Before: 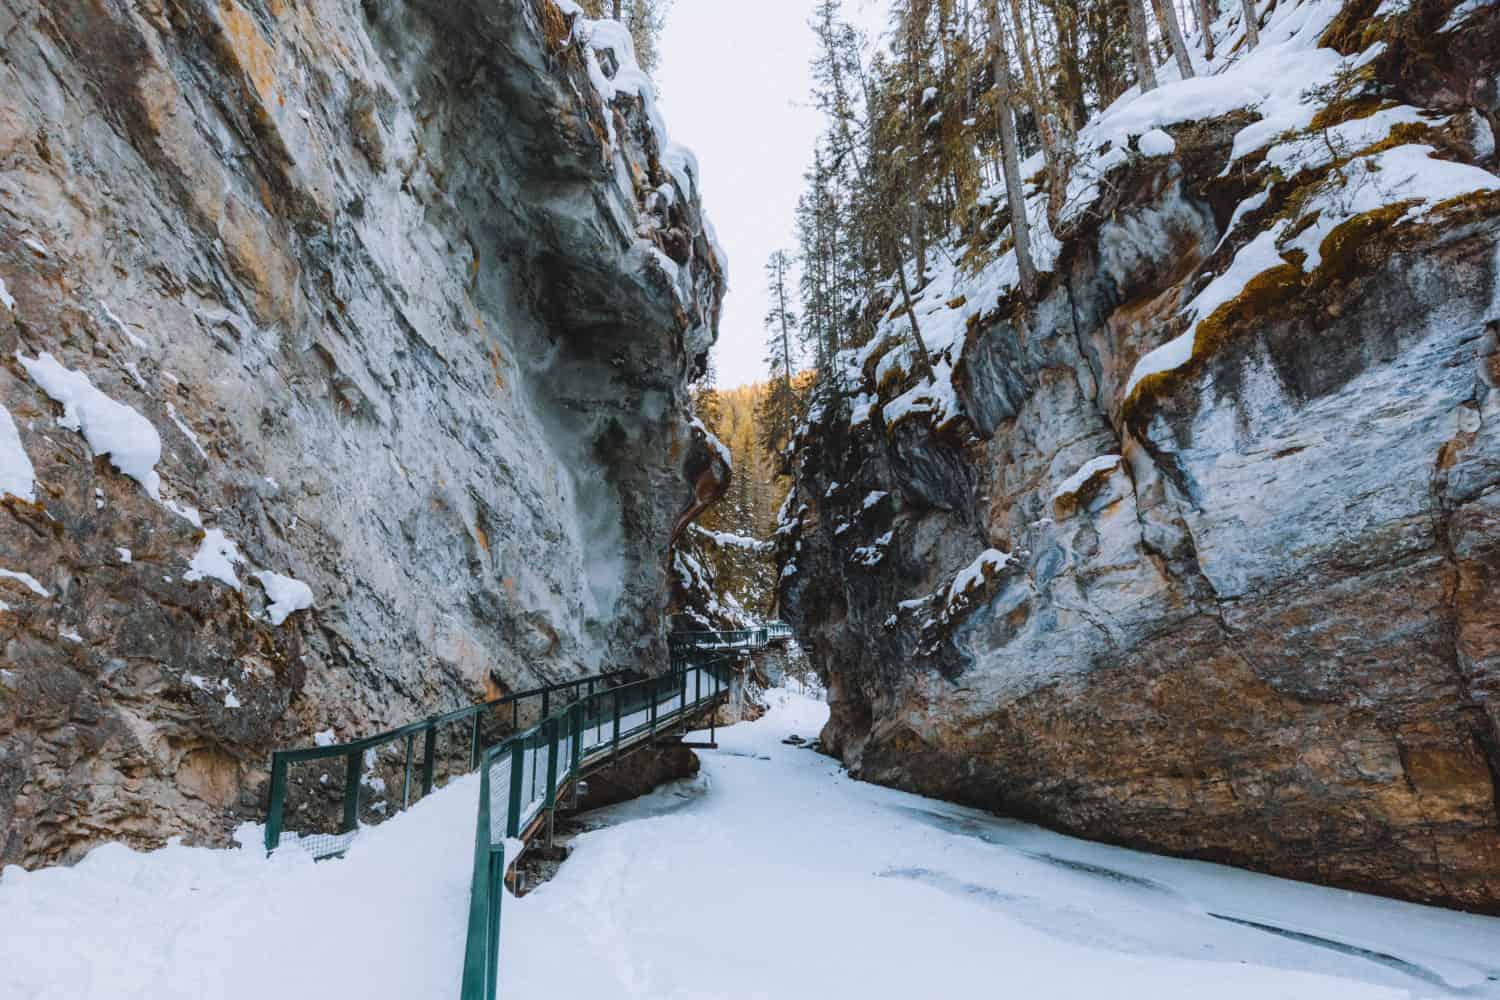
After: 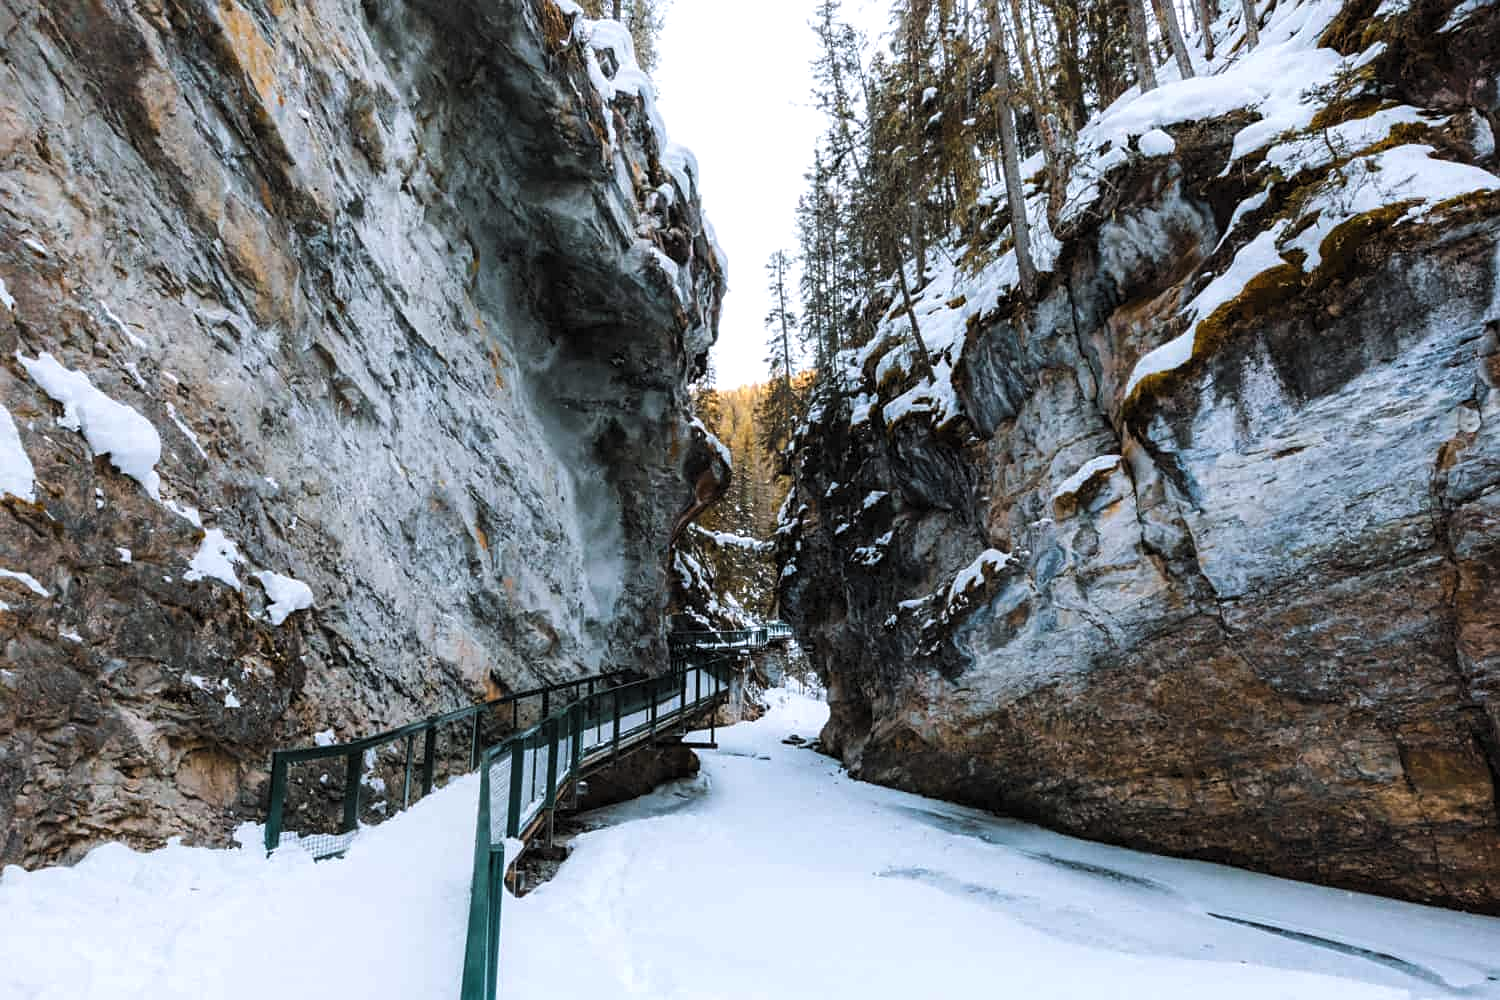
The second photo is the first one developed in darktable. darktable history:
levels: levels [0.052, 0.496, 0.908]
sharpen: amount 0.216
